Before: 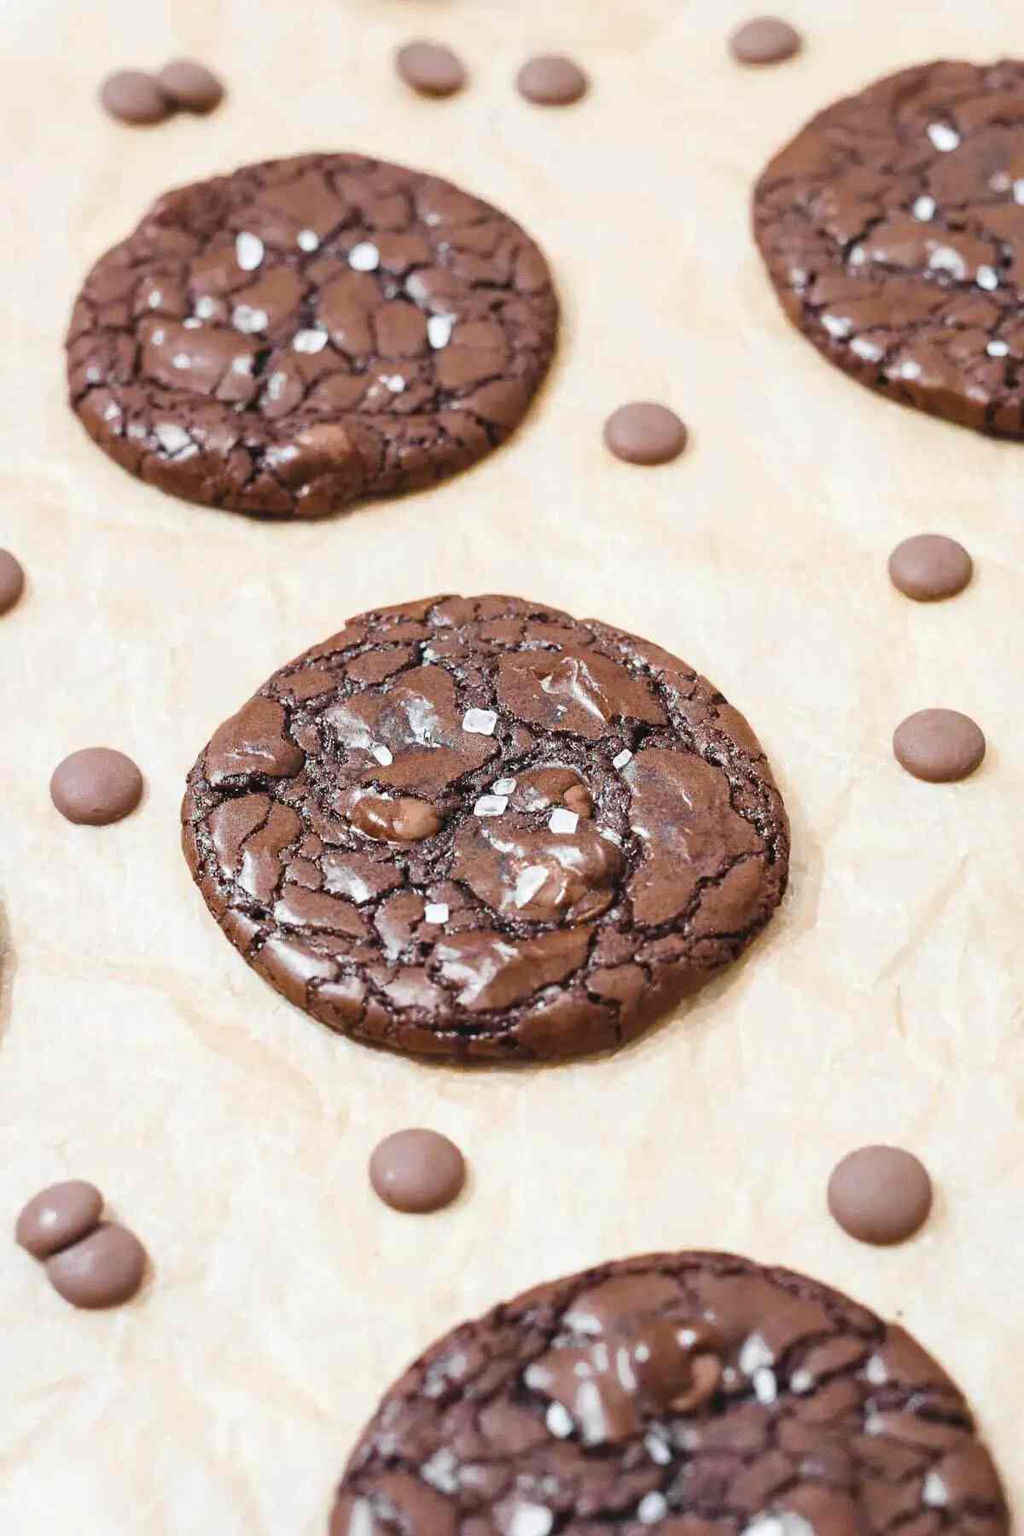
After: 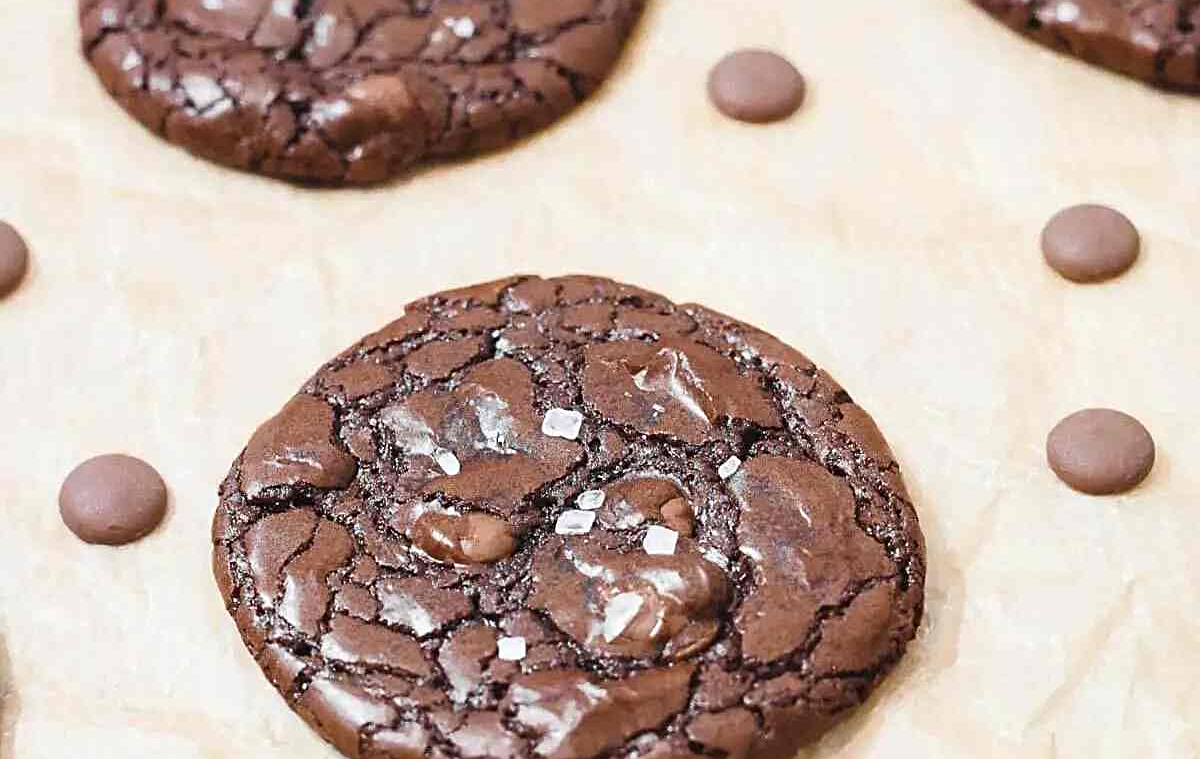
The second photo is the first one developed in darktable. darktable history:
crop and rotate: top 23.446%, bottom 34.365%
sharpen: on, module defaults
